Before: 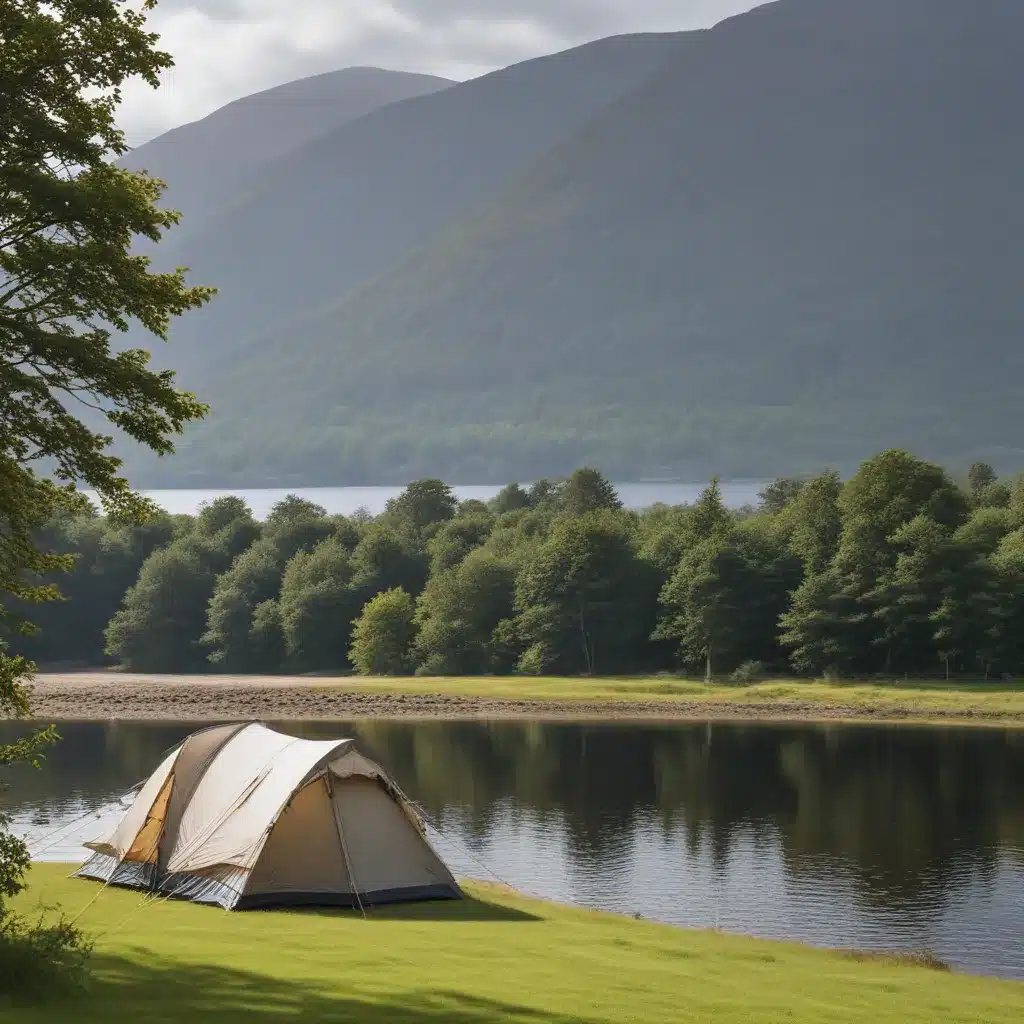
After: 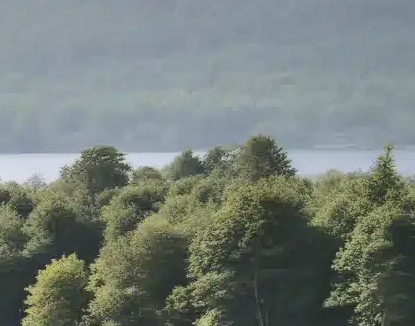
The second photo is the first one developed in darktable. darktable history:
crop: left 31.853%, top 32.586%, right 27.6%, bottom 35.49%
shadows and highlights: shadows 61.28, highlights -60.13, soften with gaussian
tone curve: curves: ch0 [(0, 0) (0.003, 0.076) (0.011, 0.081) (0.025, 0.084) (0.044, 0.092) (0.069, 0.1) (0.1, 0.117) (0.136, 0.144) (0.177, 0.186) (0.224, 0.237) (0.277, 0.306) (0.335, 0.39) (0.399, 0.494) (0.468, 0.574) (0.543, 0.666) (0.623, 0.722) (0.709, 0.79) (0.801, 0.855) (0.898, 0.926) (1, 1)], color space Lab, independent channels, preserve colors none
